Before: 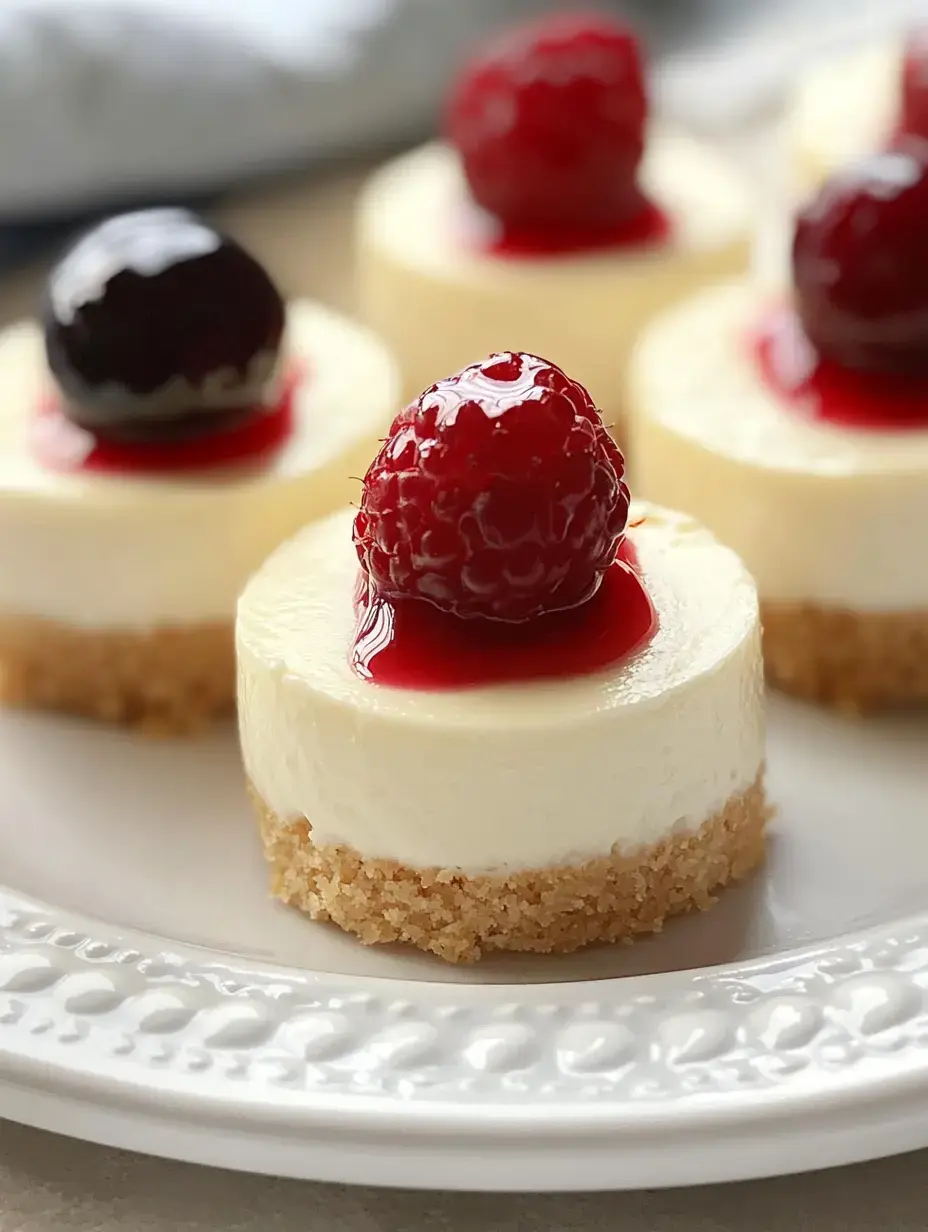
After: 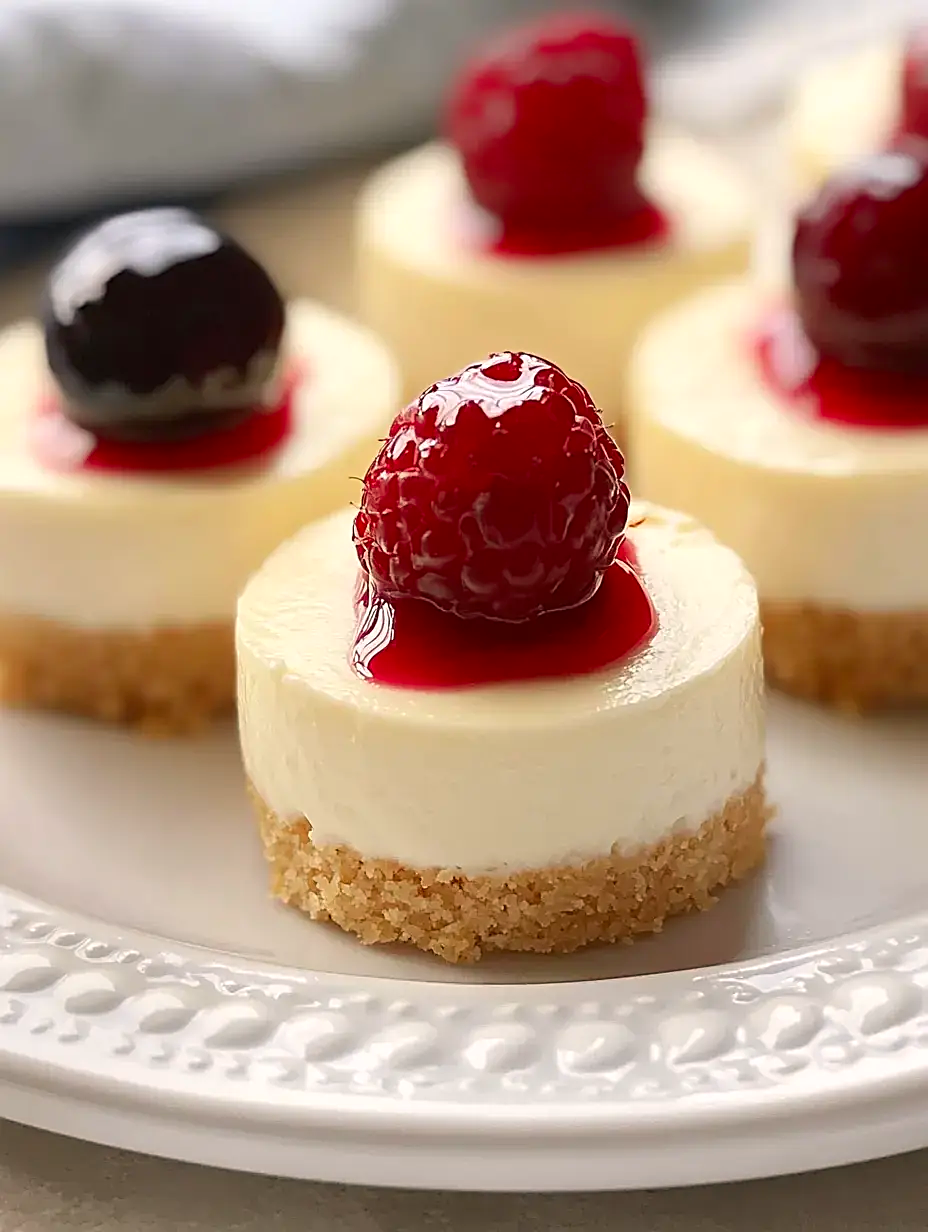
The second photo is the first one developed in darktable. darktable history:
color correction: highlights a* 3.36, highlights b* 1.84, saturation 1.15
sharpen: on, module defaults
